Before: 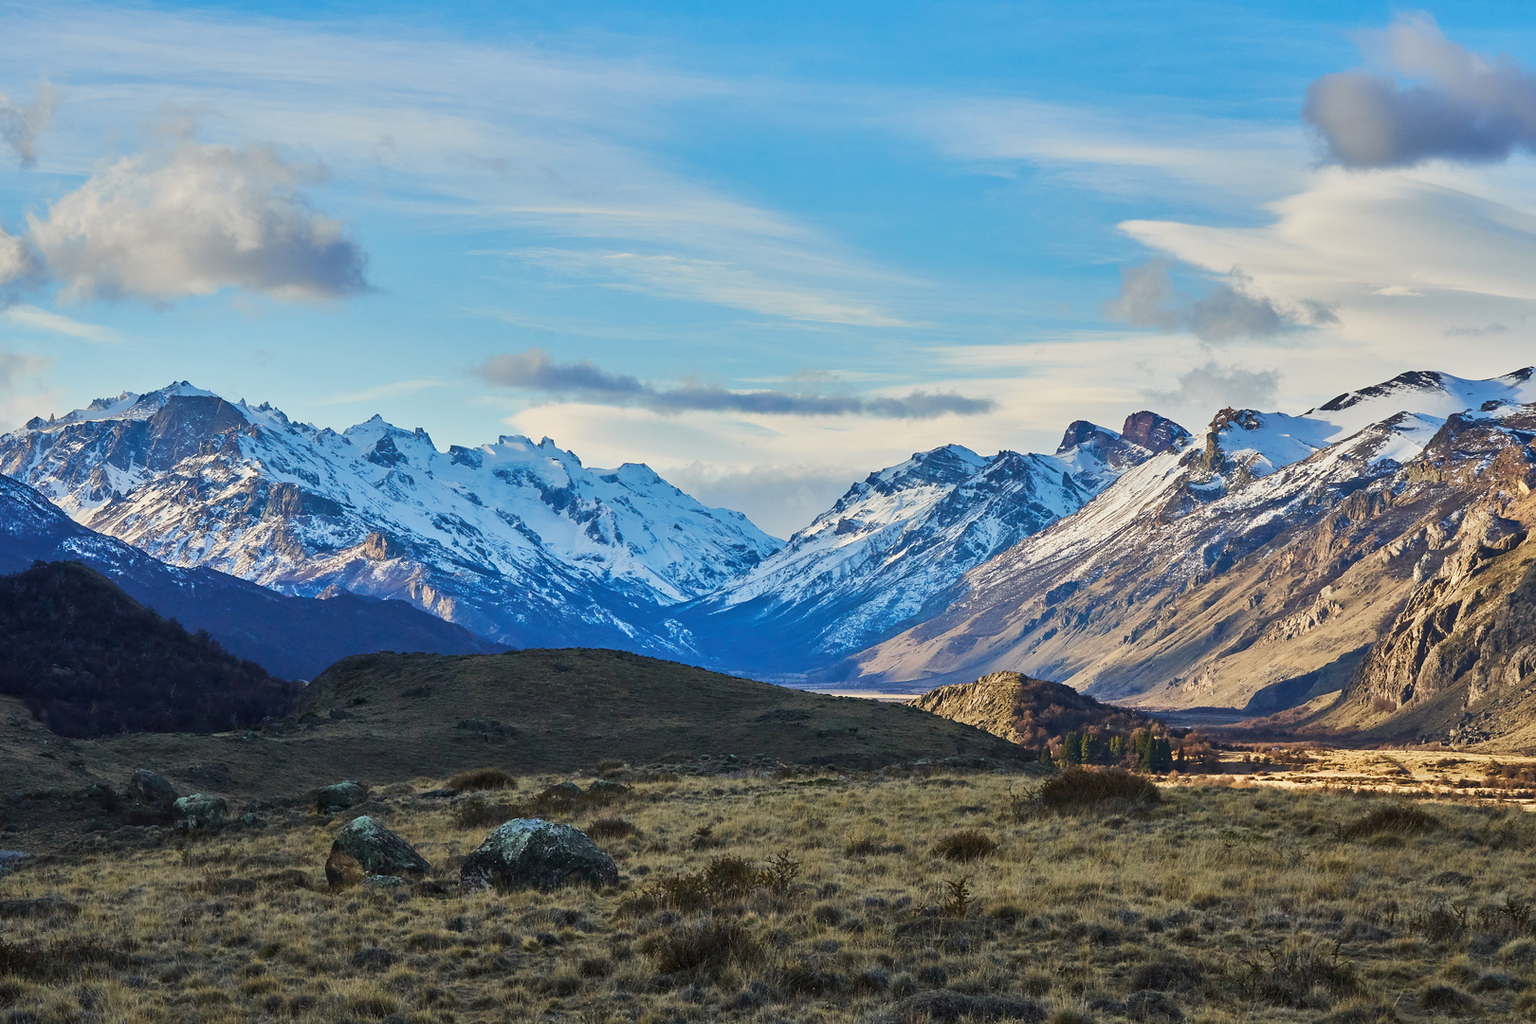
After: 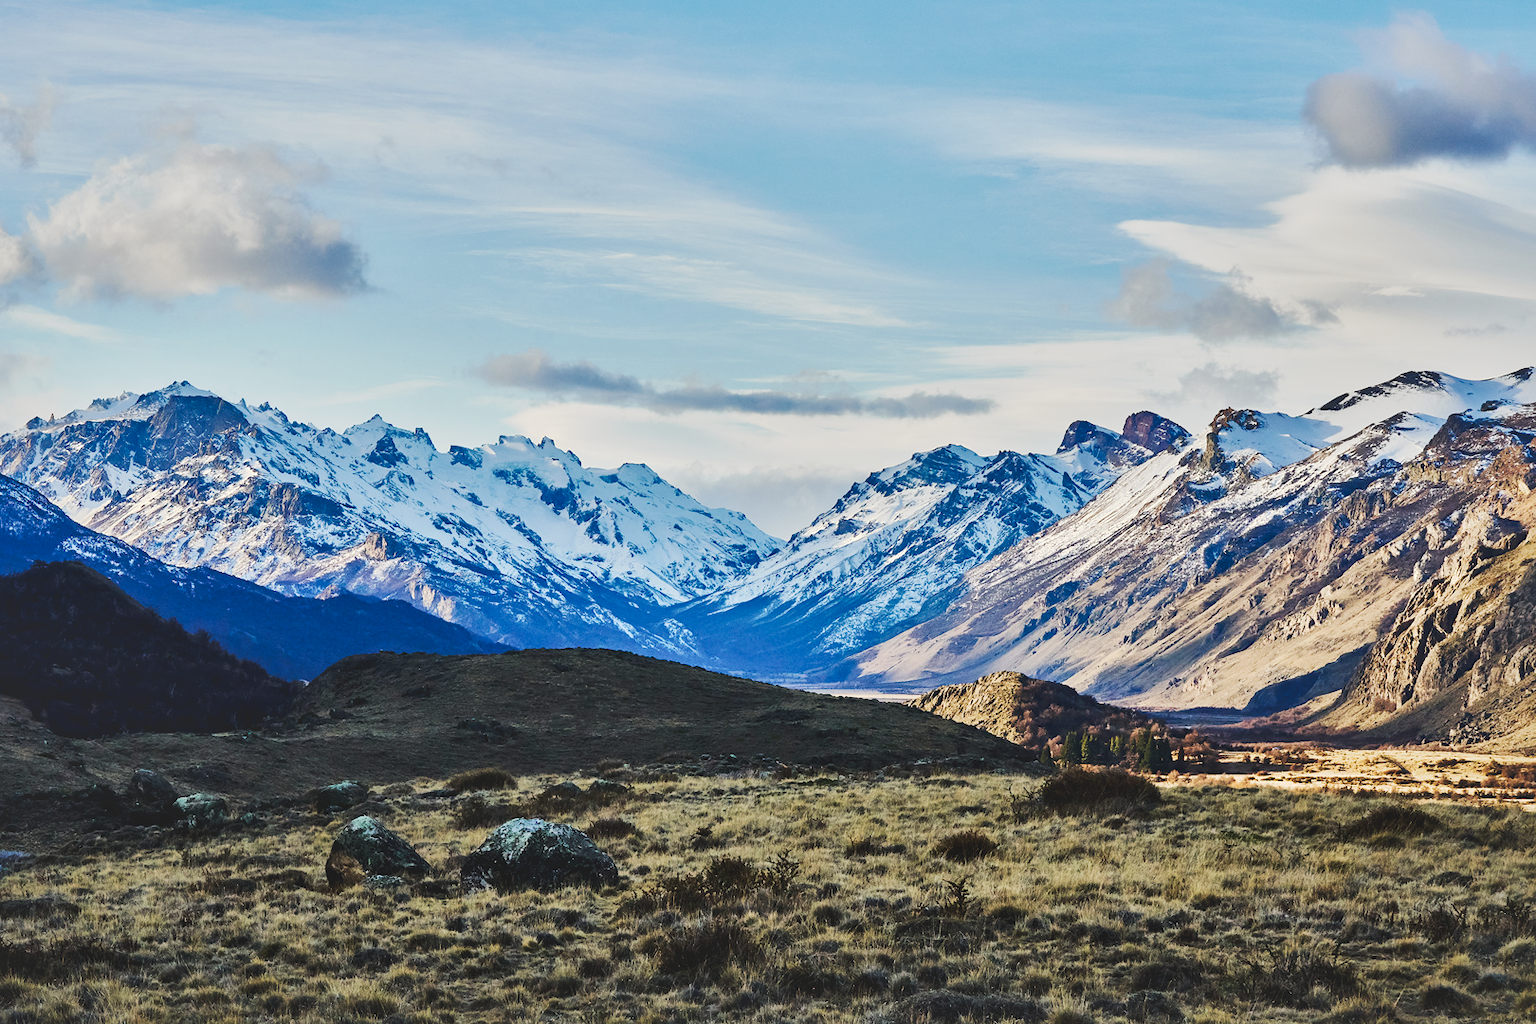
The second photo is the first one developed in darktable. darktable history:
tone curve: curves: ch0 [(0, 0) (0.003, 0.145) (0.011, 0.148) (0.025, 0.15) (0.044, 0.159) (0.069, 0.16) (0.1, 0.164) (0.136, 0.182) (0.177, 0.213) (0.224, 0.247) (0.277, 0.298) (0.335, 0.37) (0.399, 0.456) (0.468, 0.552) (0.543, 0.641) (0.623, 0.713) (0.709, 0.768) (0.801, 0.825) (0.898, 0.868) (1, 1)], preserve colors none
local contrast: mode bilateral grid, contrast 50, coarseness 50, detail 150%, midtone range 0.2
